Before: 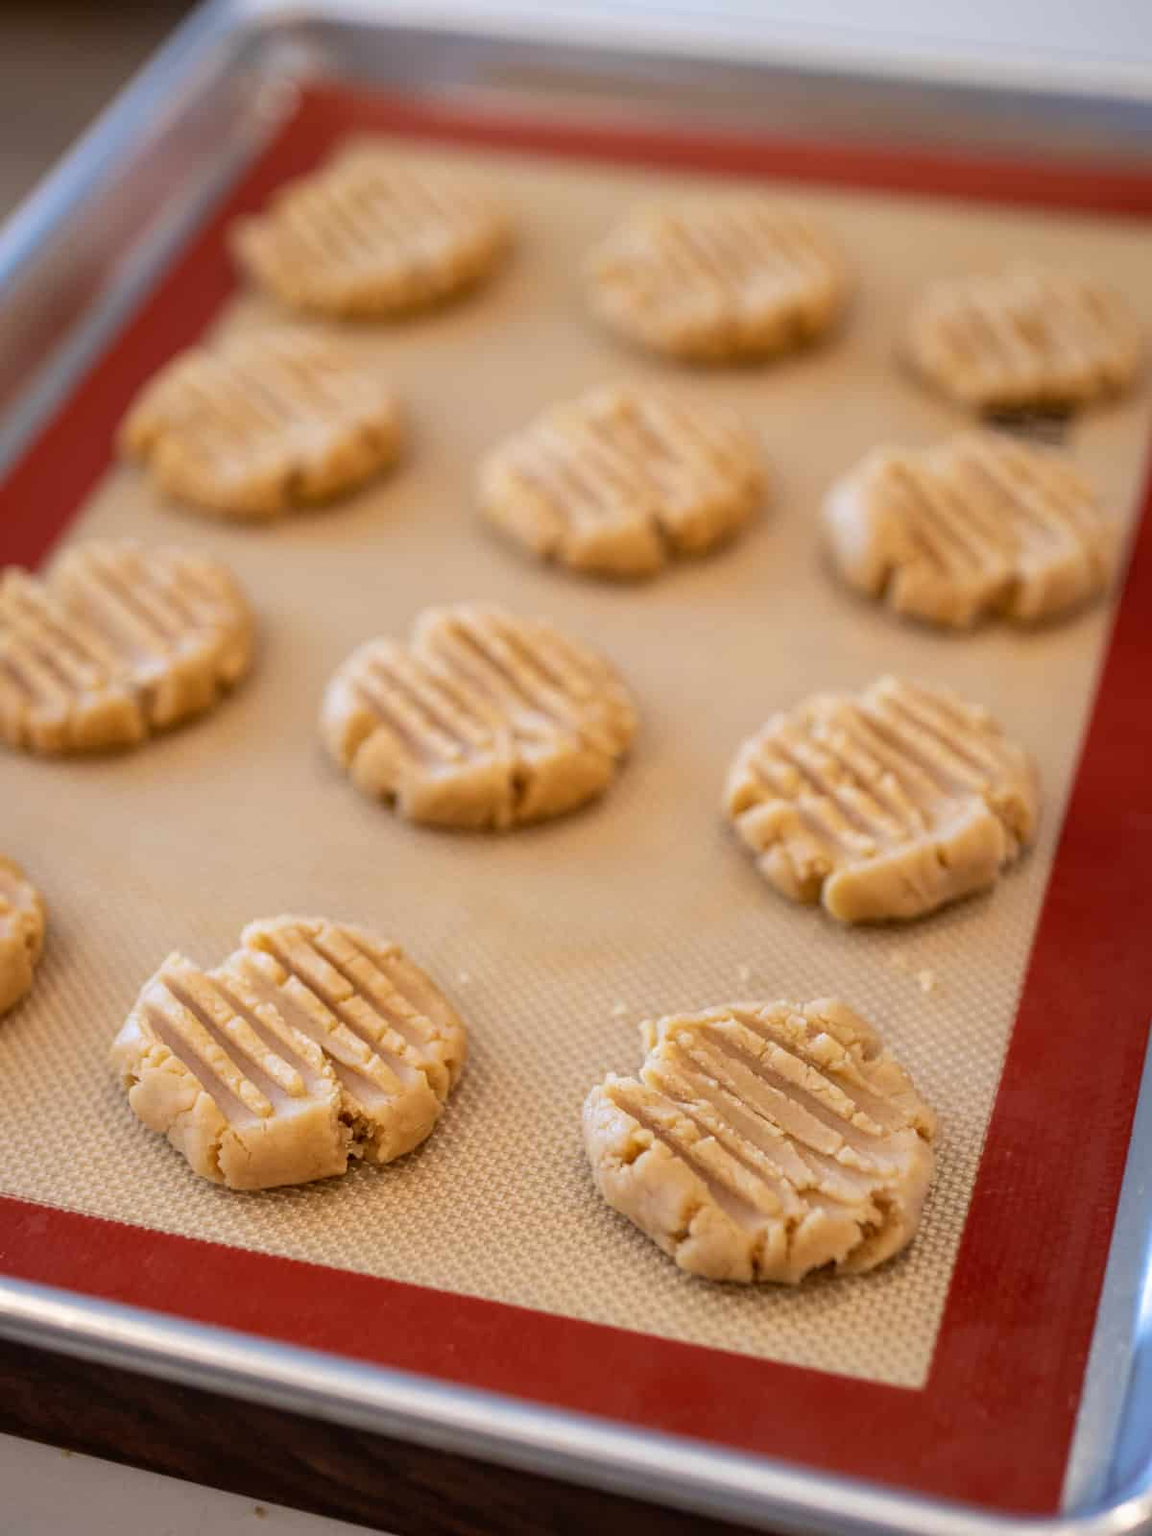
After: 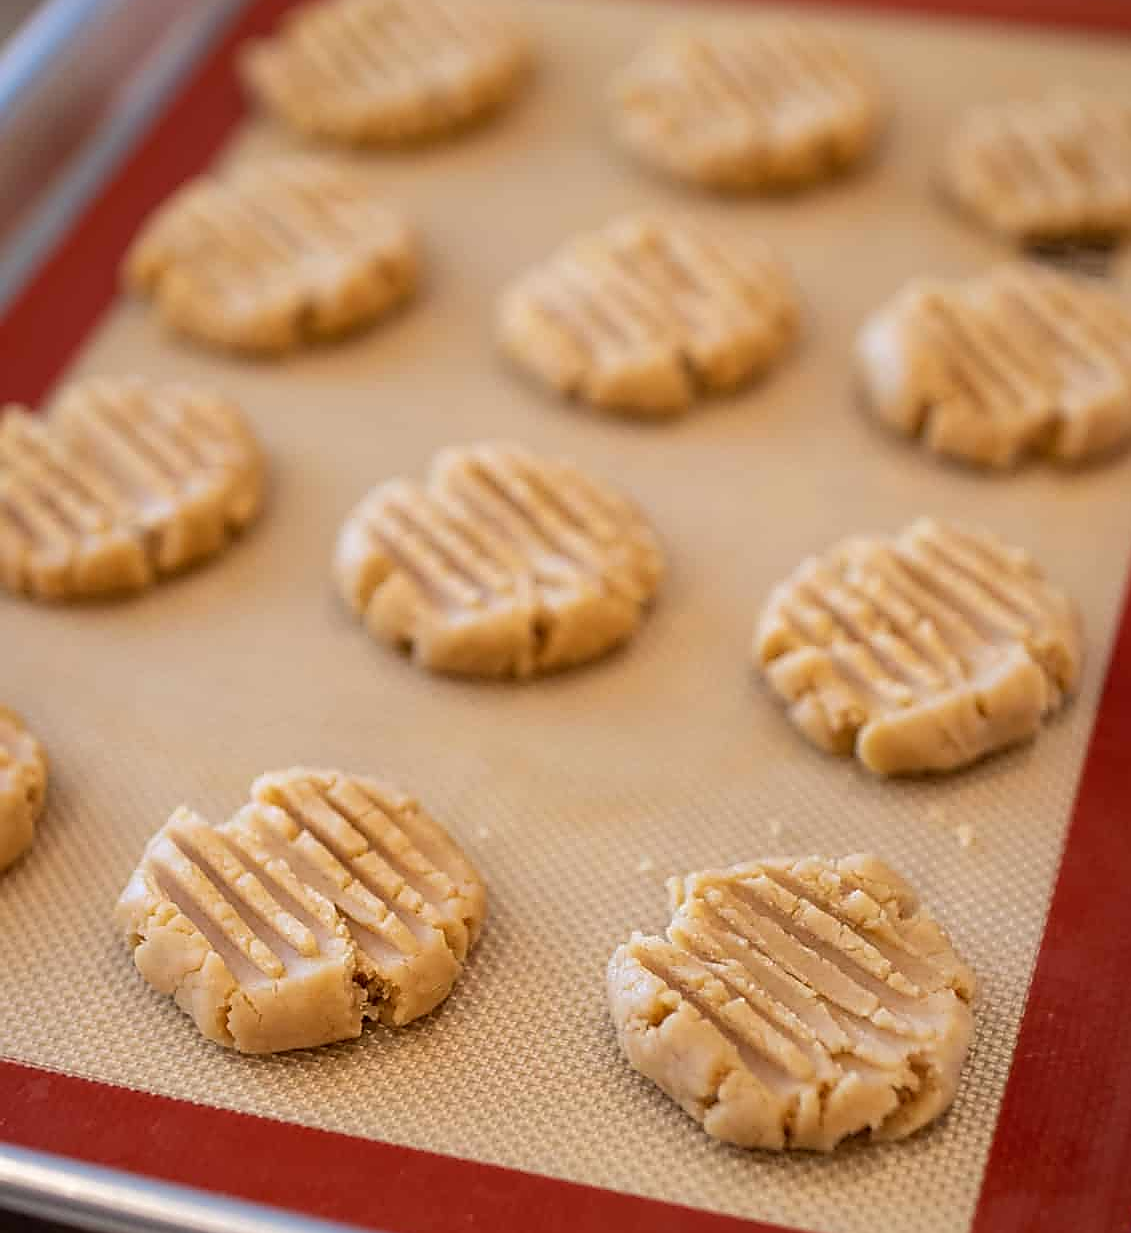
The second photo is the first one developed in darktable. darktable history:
crop and rotate: angle 0.03°, top 11.643%, right 5.651%, bottom 11.189%
sharpen: radius 1.4, amount 1.25, threshold 0.7
